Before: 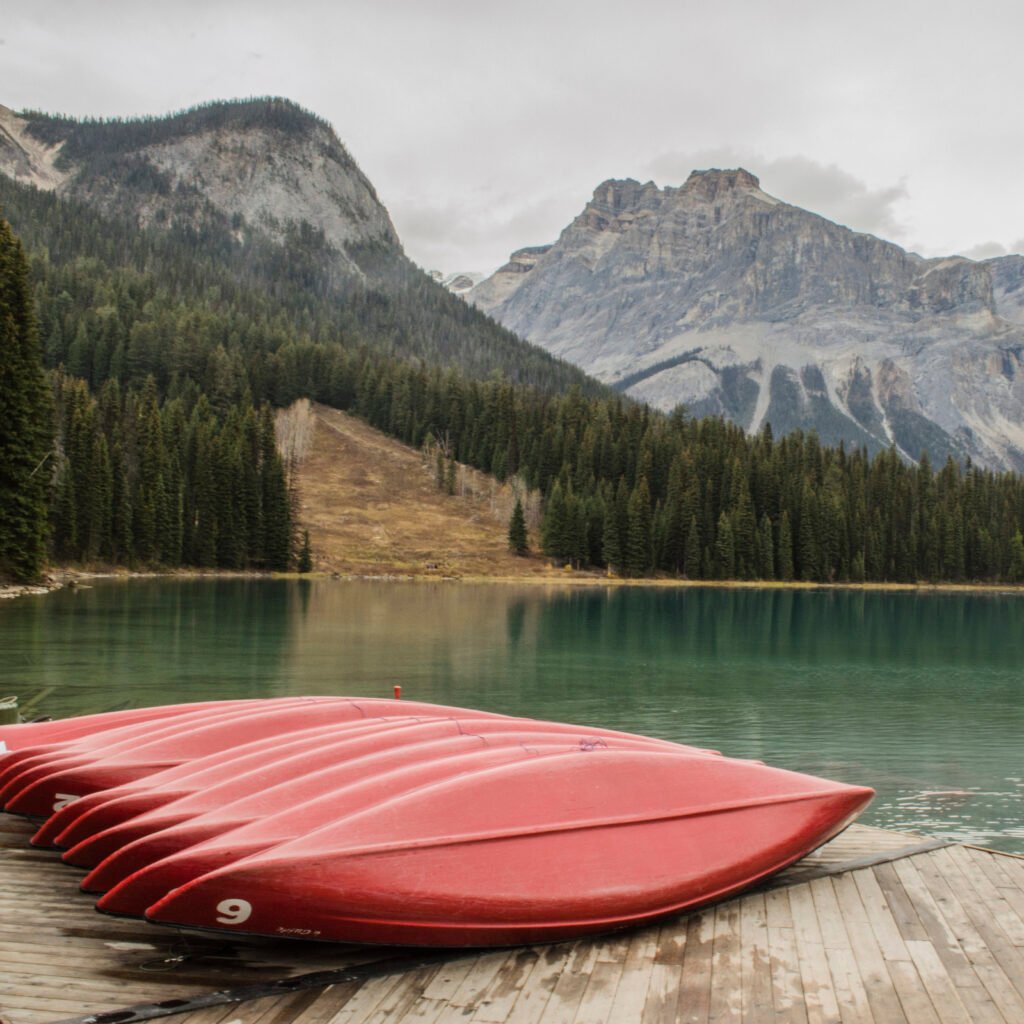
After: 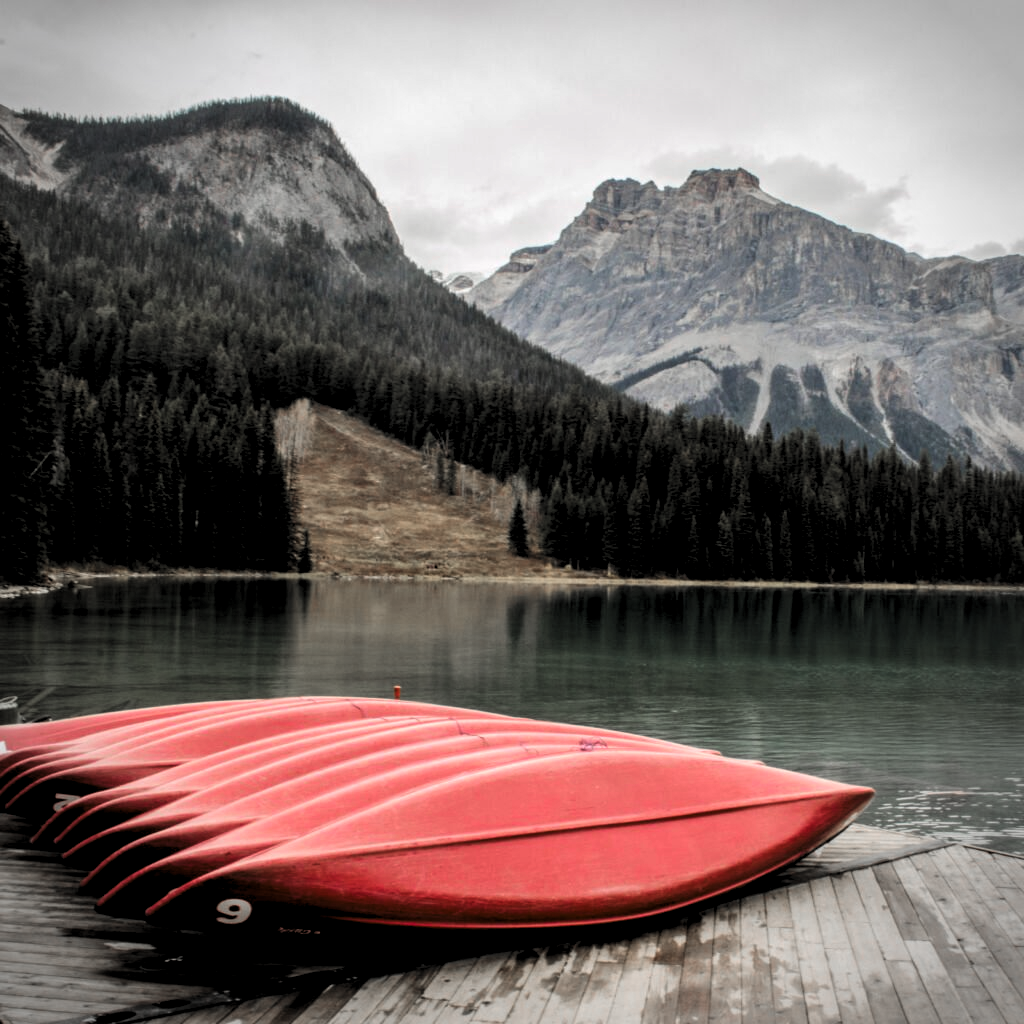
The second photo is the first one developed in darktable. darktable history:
levels: levels [0.182, 0.542, 0.902]
vibrance: vibrance 0%
color zones: curves: ch1 [(0, 0.708) (0.088, 0.648) (0.245, 0.187) (0.429, 0.326) (0.571, 0.498) (0.714, 0.5) (0.857, 0.5) (1, 0.708)]
vignetting: fall-off start 79.88%
